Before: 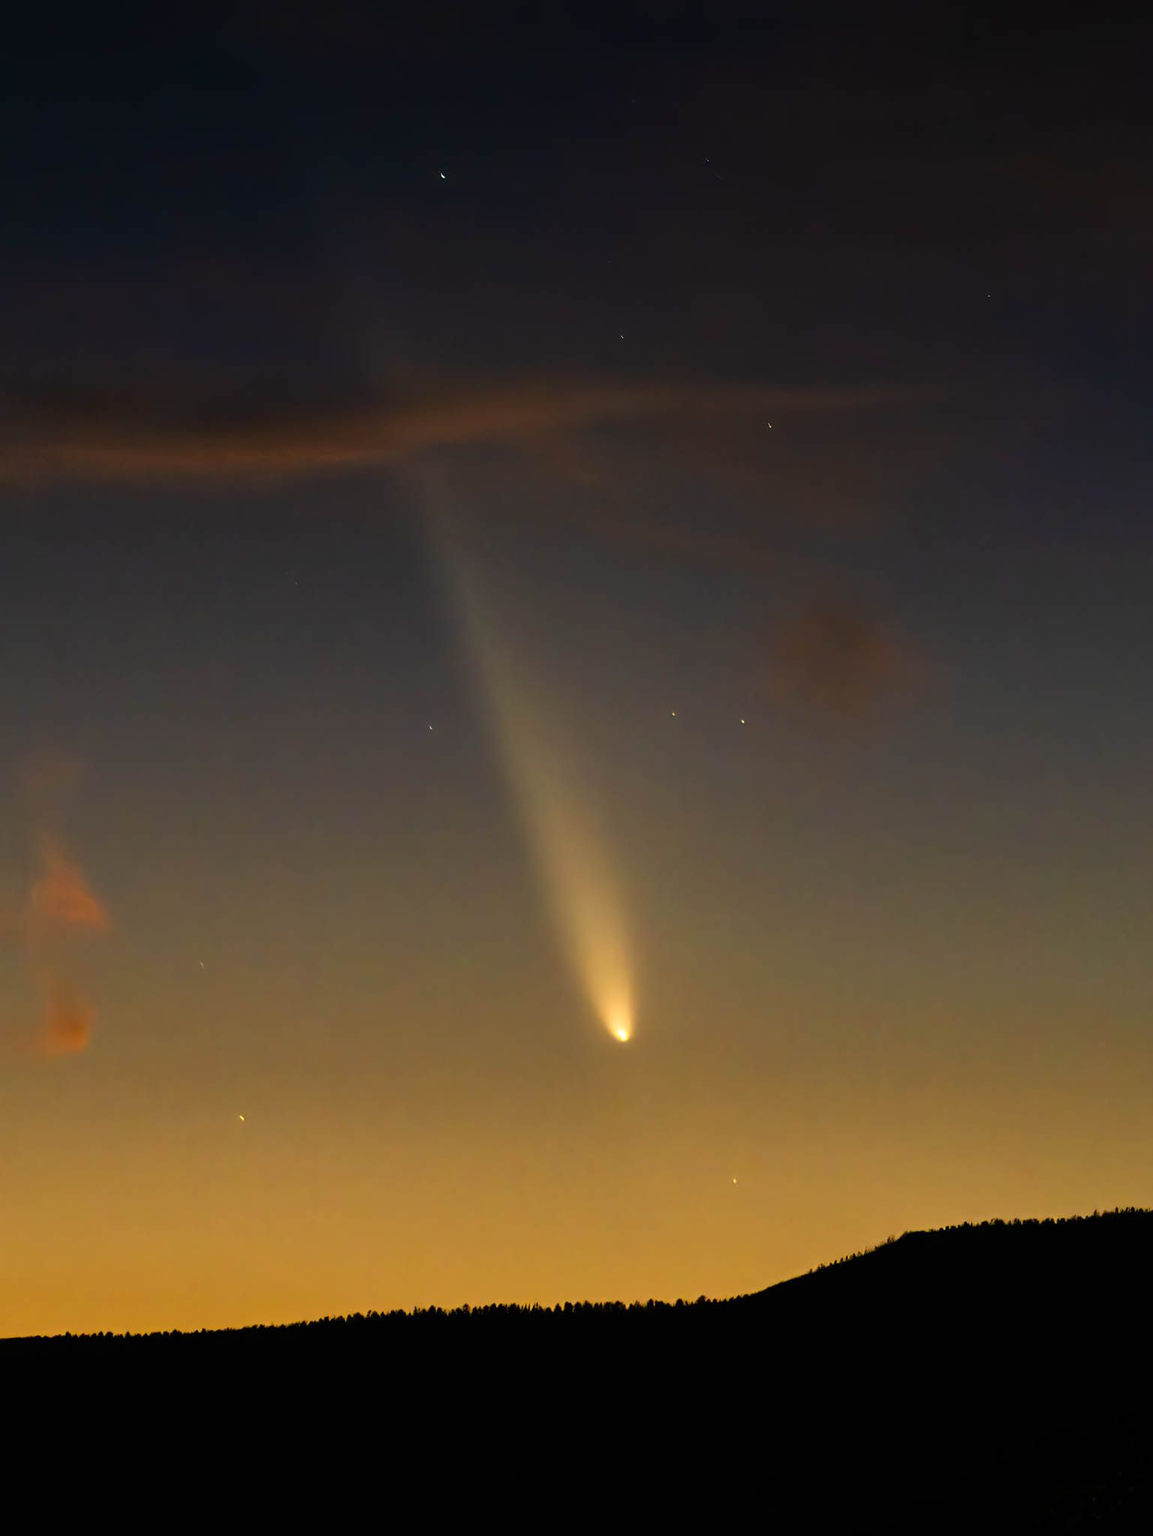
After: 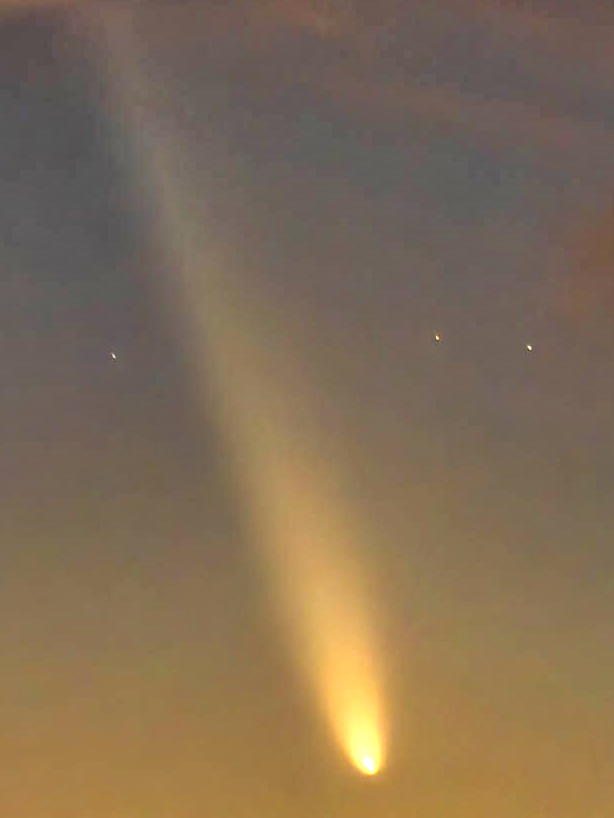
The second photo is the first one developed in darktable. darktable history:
crop: left 30%, top 30%, right 30%, bottom 30%
levels: levels [0, 0.394, 0.787]
shadows and highlights: shadows 75, highlights -60.85, soften with gaussian
